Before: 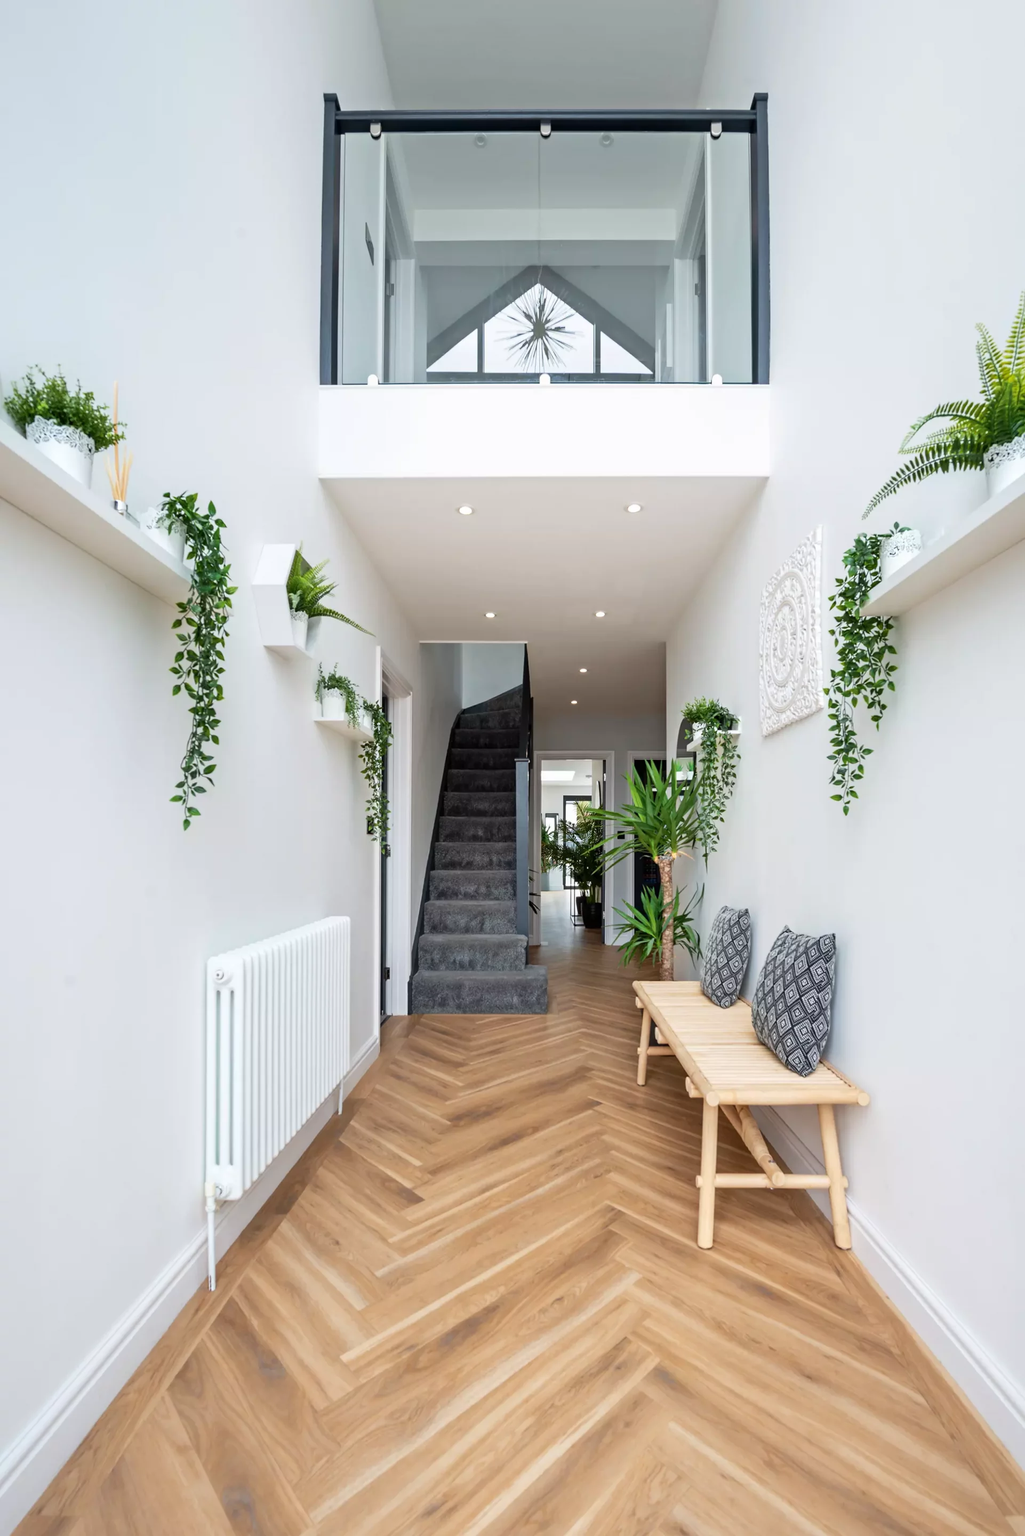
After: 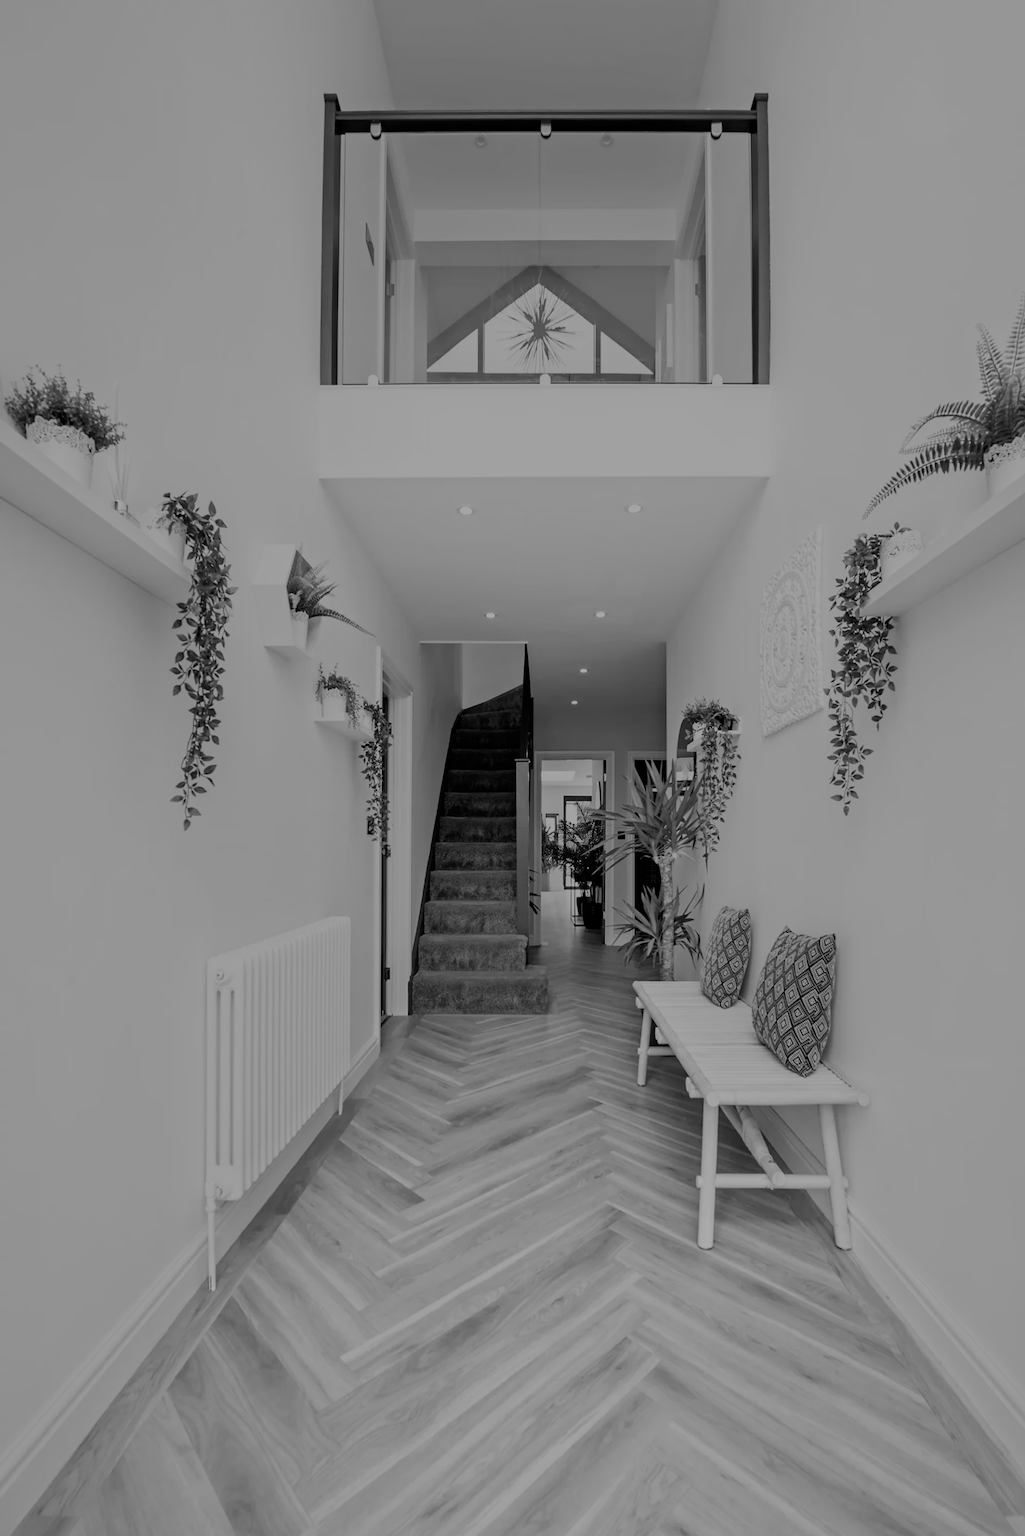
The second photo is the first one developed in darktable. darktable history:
monochrome: a 79.32, b 81.83, size 1.1
filmic rgb: black relative exposure -7.65 EV, white relative exposure 4.56 EV, hardness 3.61, contrast 1.05
